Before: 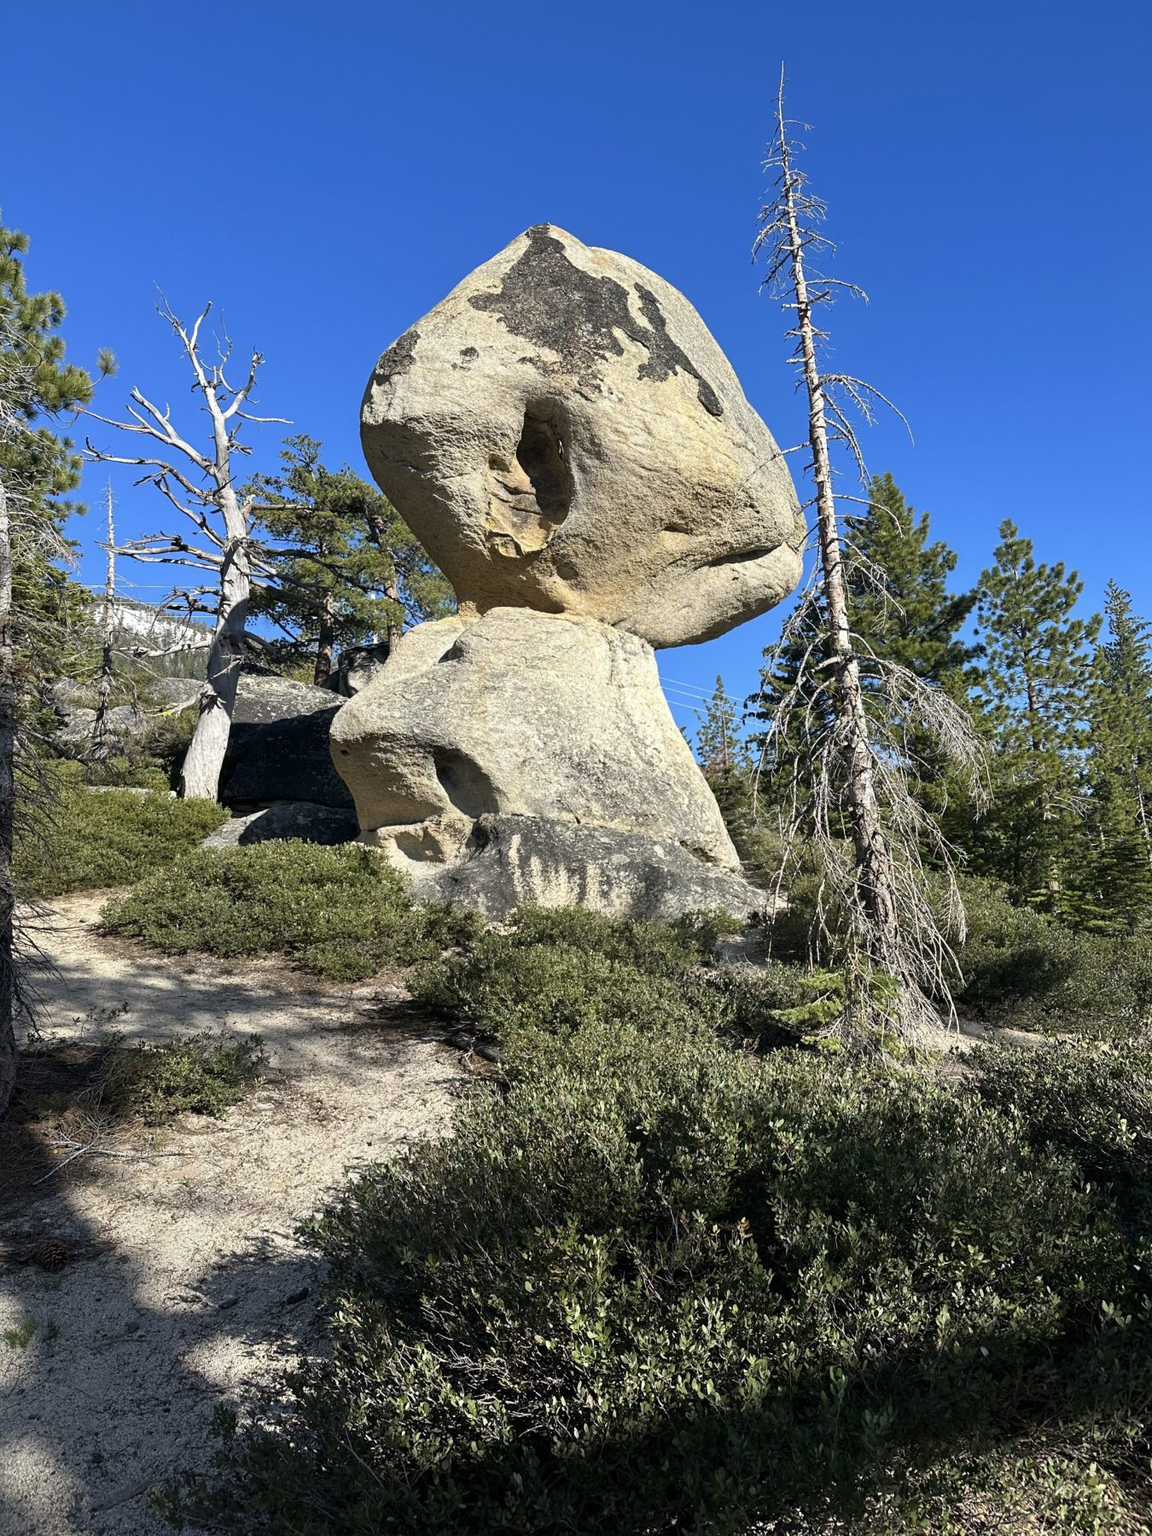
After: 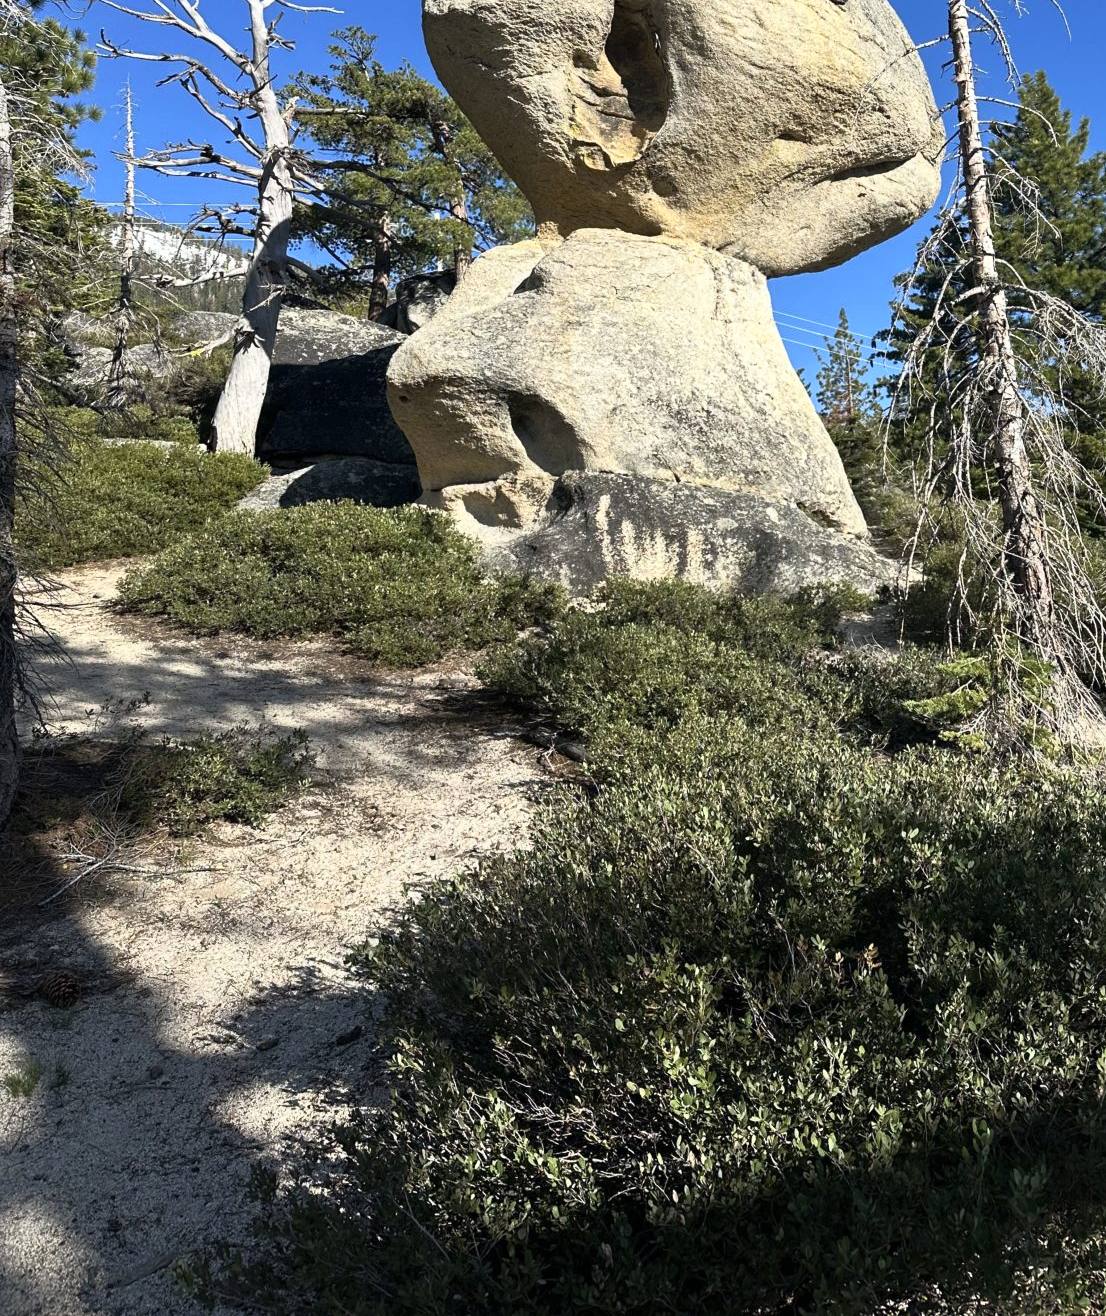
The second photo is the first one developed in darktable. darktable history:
crop: top 26.872%, right 18.017%
base curve: curves: ch0 [(0, 0) (0.257, 0.25) (0.482, 0.586) (0.757, 0.871) (1, 1)]
